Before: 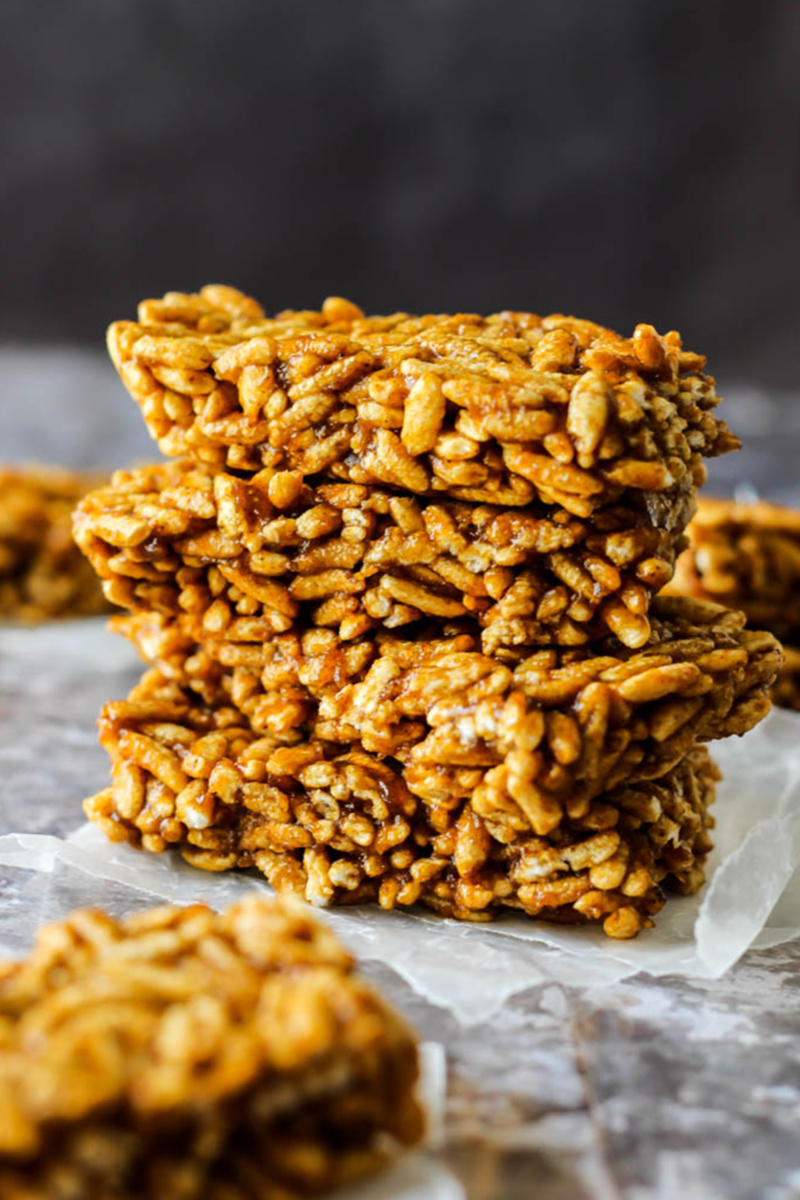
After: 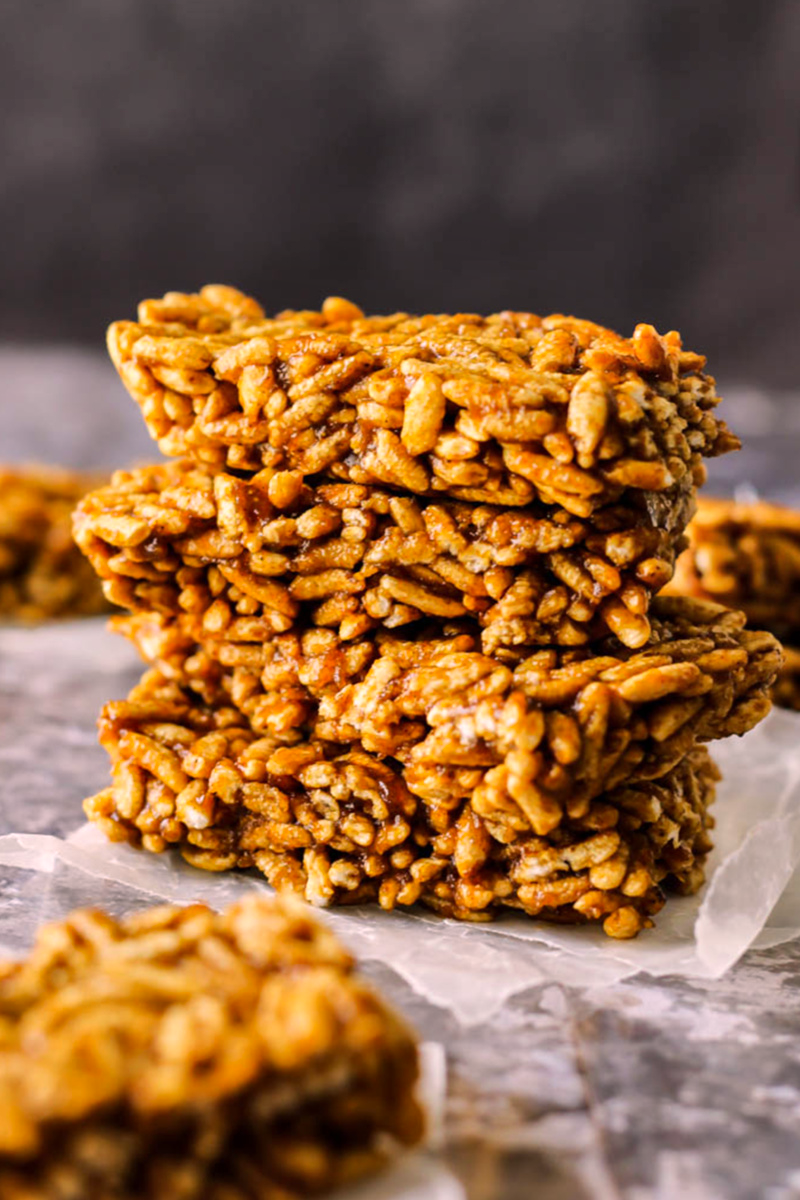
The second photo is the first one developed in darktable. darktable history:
shadows and highlights: low approximation 0.01, soften with gaussian
color correction: highlights a* 12.23, highlights b* 5.41
